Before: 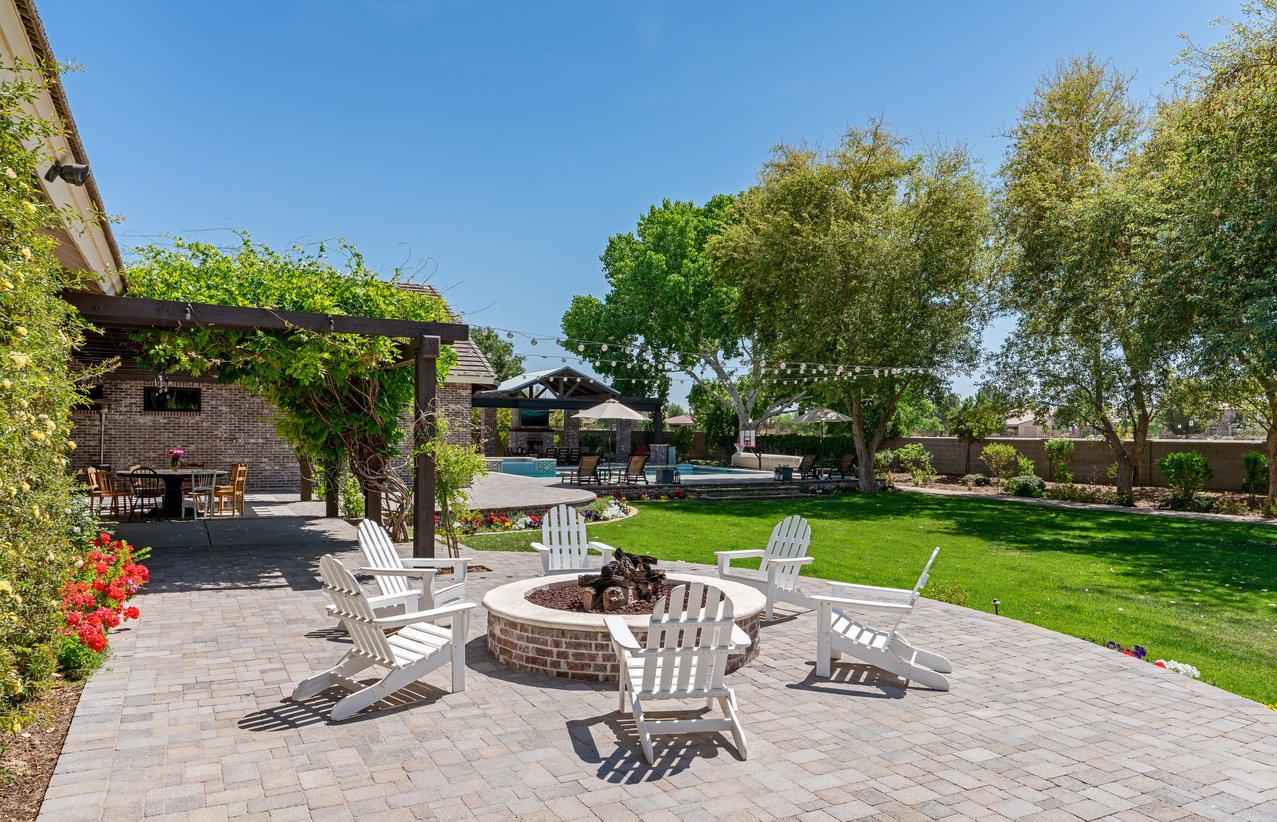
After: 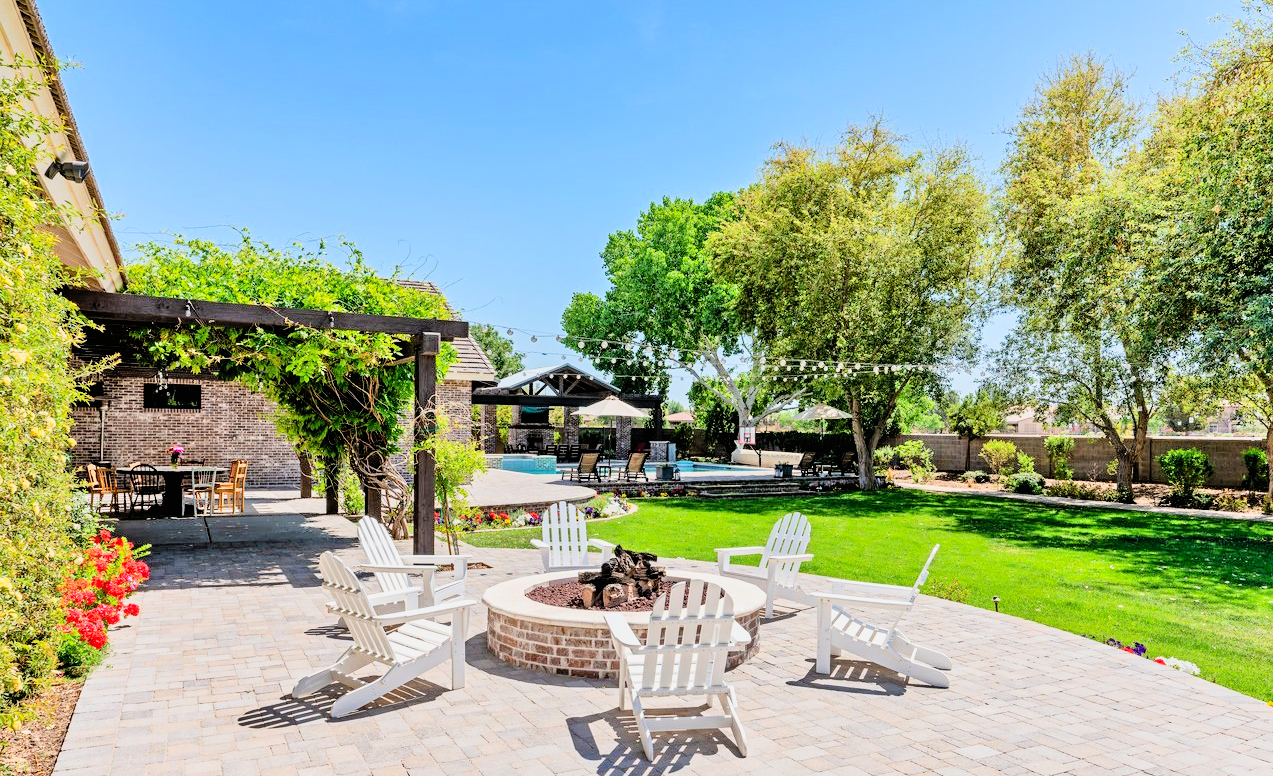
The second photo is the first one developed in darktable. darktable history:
filmic rgb: black relative exposure -5 EV, hardness 2.88, contrast 1.3
crop: top 0.448%, right 0.264%, bottom 5.045%
tone equalizer: -7 EV 0.15 EV, -6 EV 0.6 EV, -5 EV 1.15 EV, -4 EV 1.33 EV, -3 EV 1.15 EV, -2 EV 0.6 EV, -1 EV 0.15 EV, mask exposure compensation -0.5 EV
contrast brightness saturation: contrast 0.2, brightness 0.16, saturation 0.22
